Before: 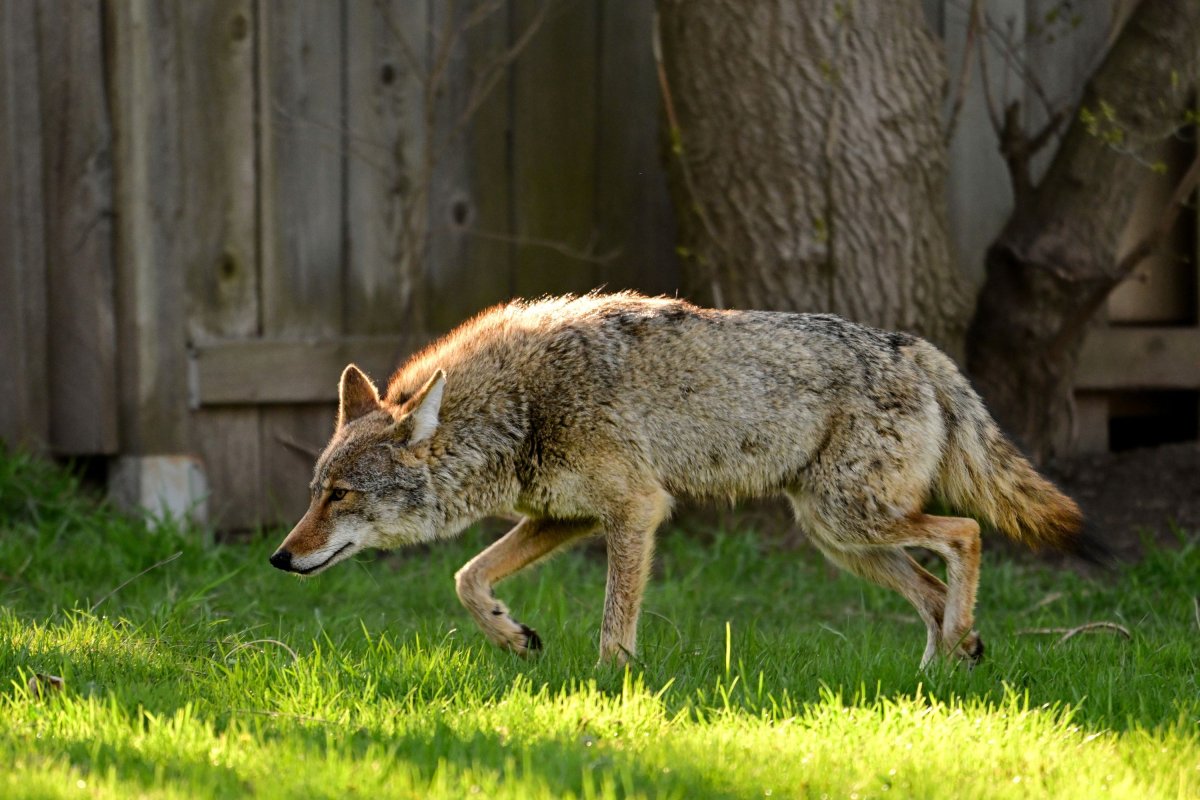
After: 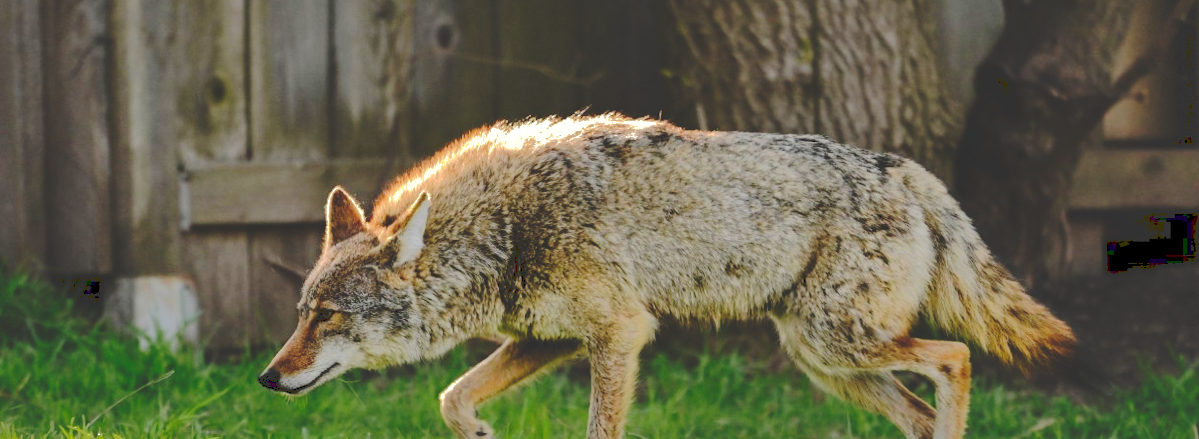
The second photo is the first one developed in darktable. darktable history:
crop and rotate: top 23.043%, bottom 23.437%
exposure: exposure 0.3 EV, compensate highlight preservation false
rotate and perspective: lens shift (horizontal) -0.055, automatic cropping off
tone curve: curves: ch0 [(0, 0) (0.003, 0.177) (0.011, 0.177) (0.025, 0.176) (0.044, 0.178) (0.069, 0.186) (0.1, 0.194) (0.136, 0.203) (0.177, 0.223) (0.224, 0.255) (0.277, 0.305) (0.335, 0.383) (0.399, 0.467) (0.468, 0.546) (0.543, 0.616) (0.623, 0.694) (0.709, 0.764) (0.801, 0.834) (0.898, 0.901) (1, 1)], preserve colors none
shadows and highlights: shadows 38.43, highlights -74.54
vignetting: fall-off start 100%, brightness -0.406, saturation -0.3, width/height ratio 1.324, dithering 8-bit output, unbound false
